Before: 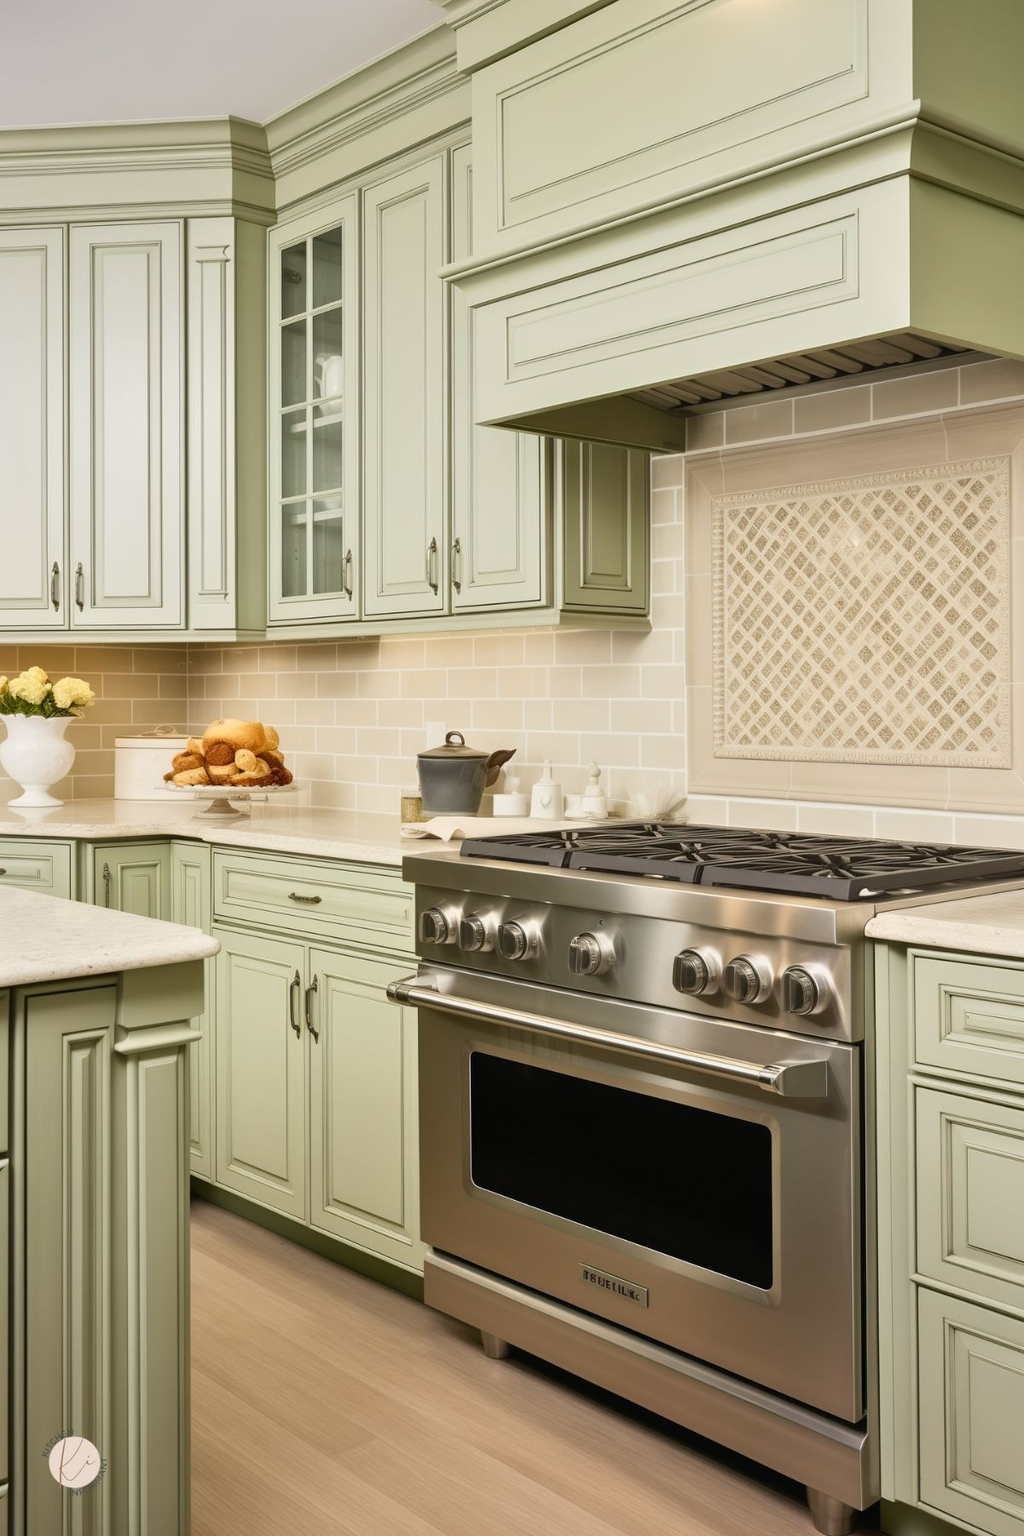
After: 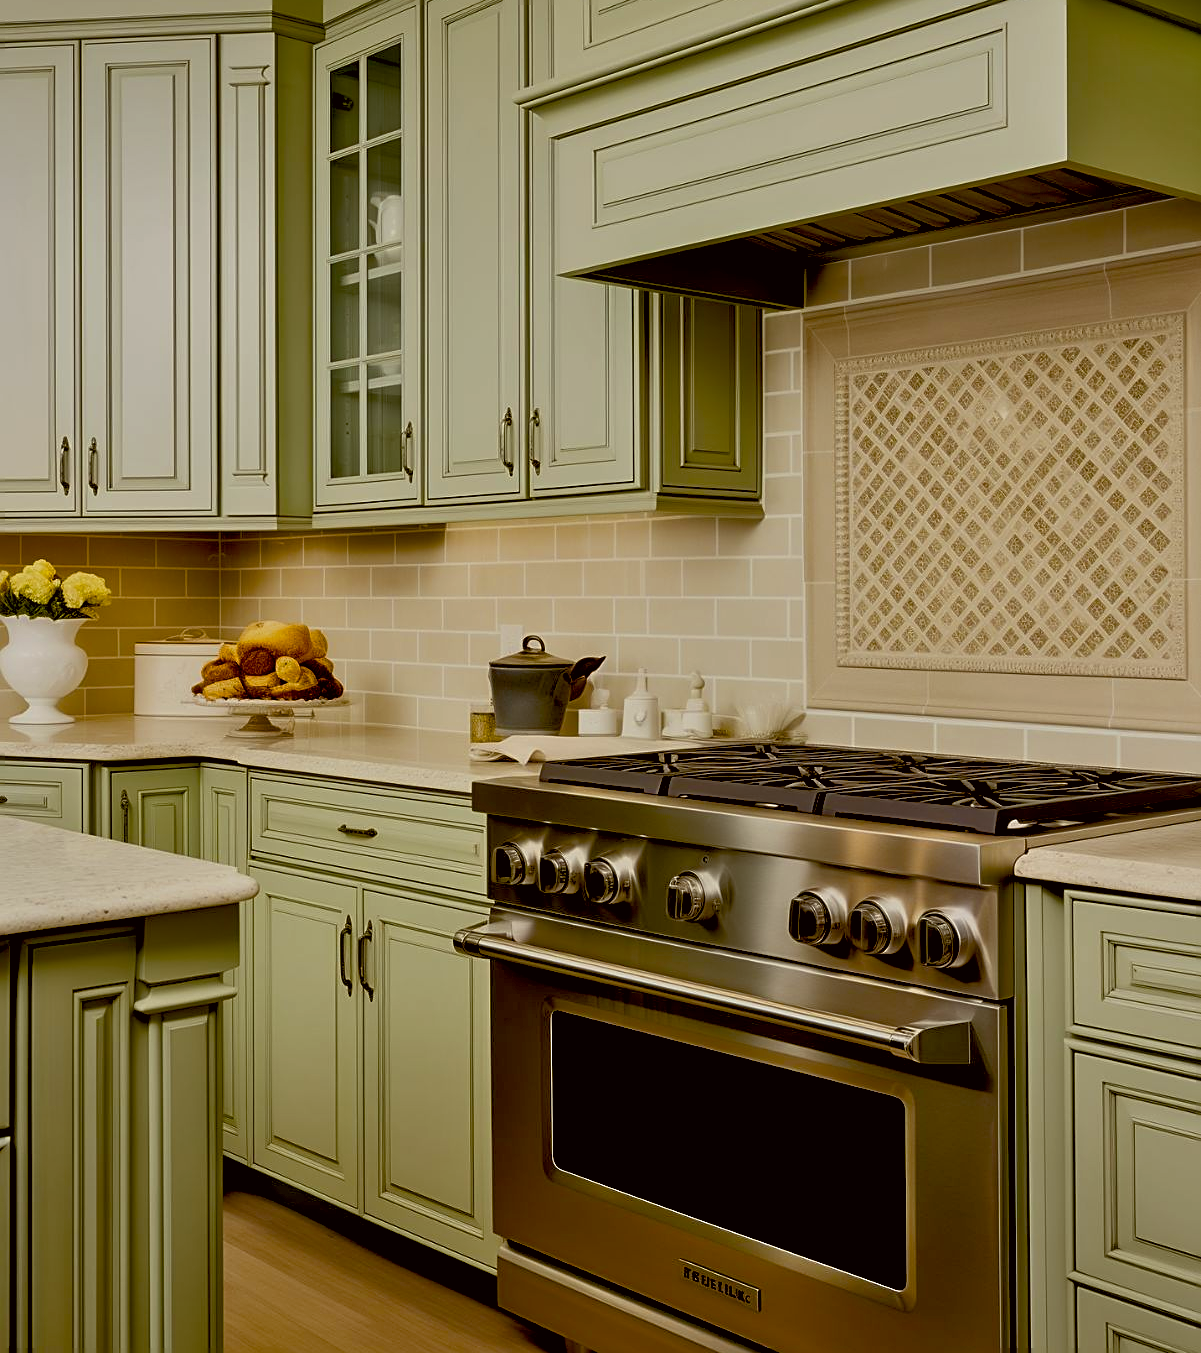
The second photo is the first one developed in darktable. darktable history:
crop and rotate: top 12.33%, bottom 12.503%
color correction: highlights a* -1.17, highlights b* 4.45, shadows a* 3.62
sharpen: on, module defaults
tone equalizer: -8 EV -0.038 EV, -7 EV 0.014 EV, -6 EV -0.008 EV, -5 EV 0.004 EV, -4 EV -0.029 EV, -3 EV -0.239 EV, -2 EV -0.676 EV, -1 EV -0.978 EV, +0 EV -0.978 EV
color balance rgb: linear chroma grading › global chroma 9.797%, perceptual saturation grading › global saturation 20.044%, perceptual saturation grading › highlights -19.987%, perceptual saturation grading › shadows 29.548%, perceptual brilliance grading › highlights 16.418%, perceptual brilliance grading › shadows -13.621%, global vibrance 20%
color zones: curves: ch0 [(0.068, 0.464) (0.25, 0.5) (0.48, 0.508) (0.75, 0.536) (0.886, 0.476) (0.967, 0.456)]; ch1 [(0.066, 0.456) (0.25, 0.5) (0.616, 0.508) (0.746, 0.56) (0.934, 0.444)]
exposure: black level correction 0.055, exposure -0.038 EV, compensate highlight preservation false
